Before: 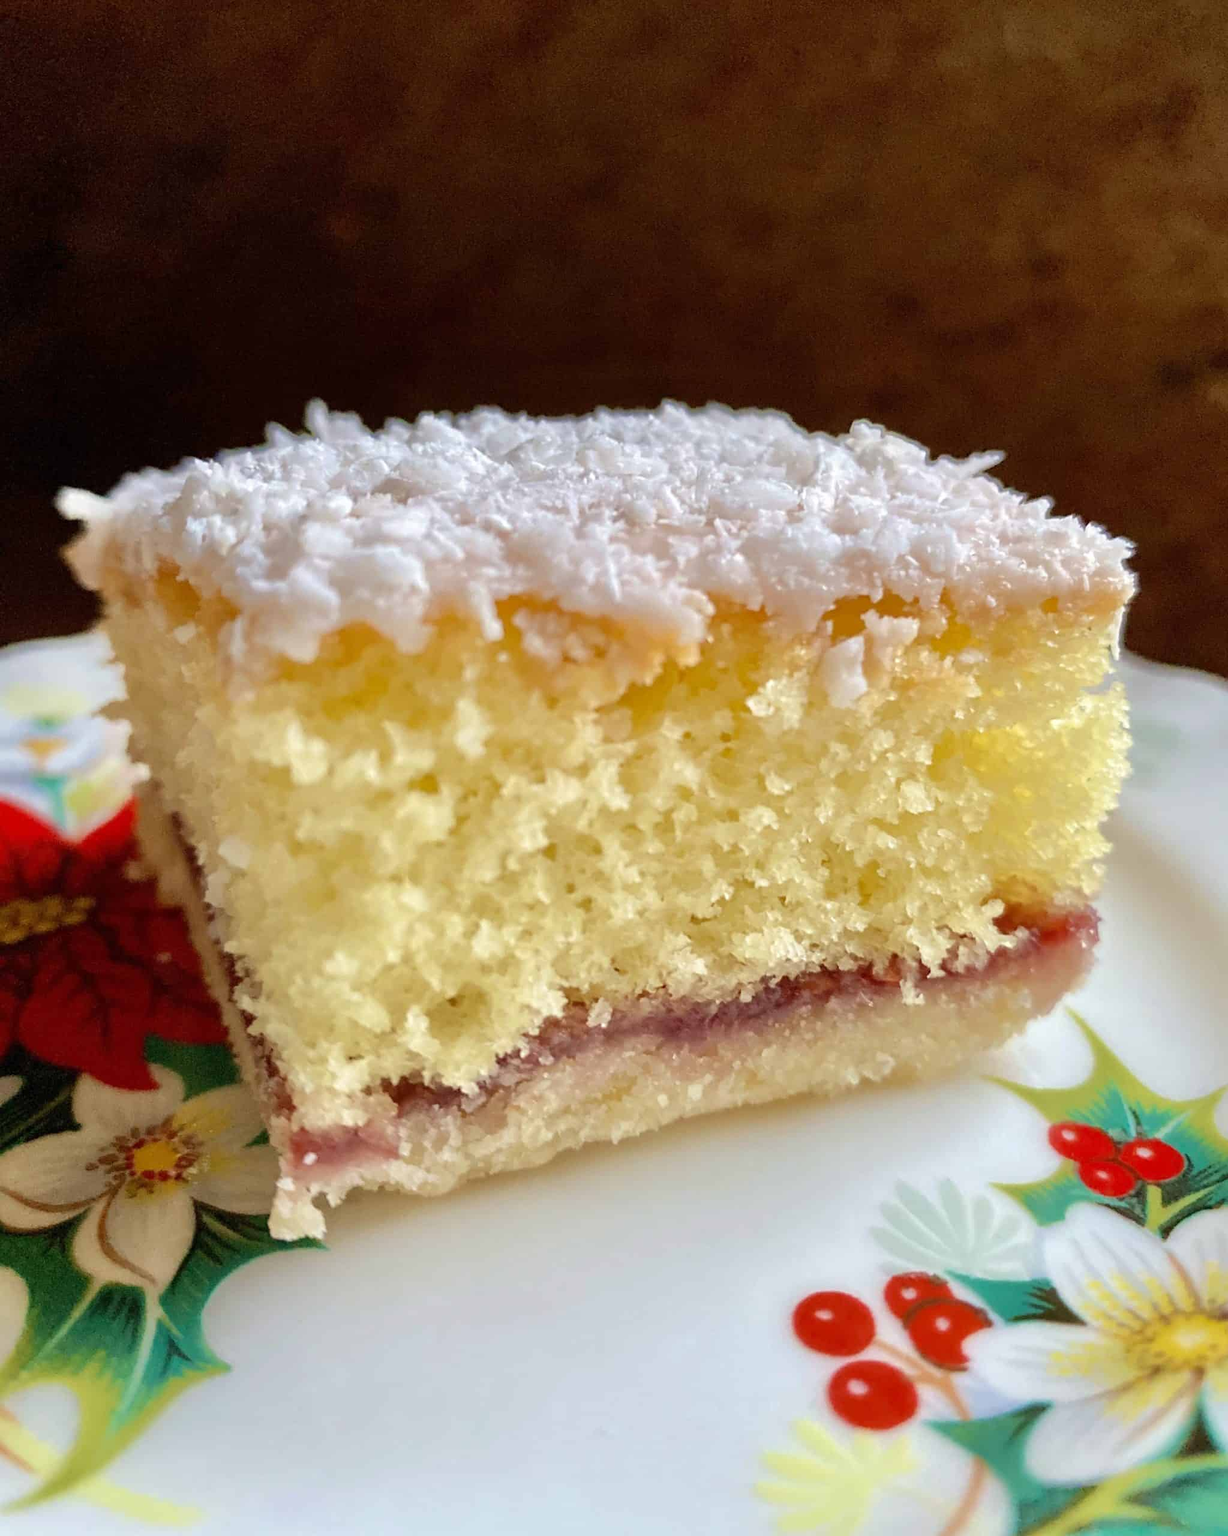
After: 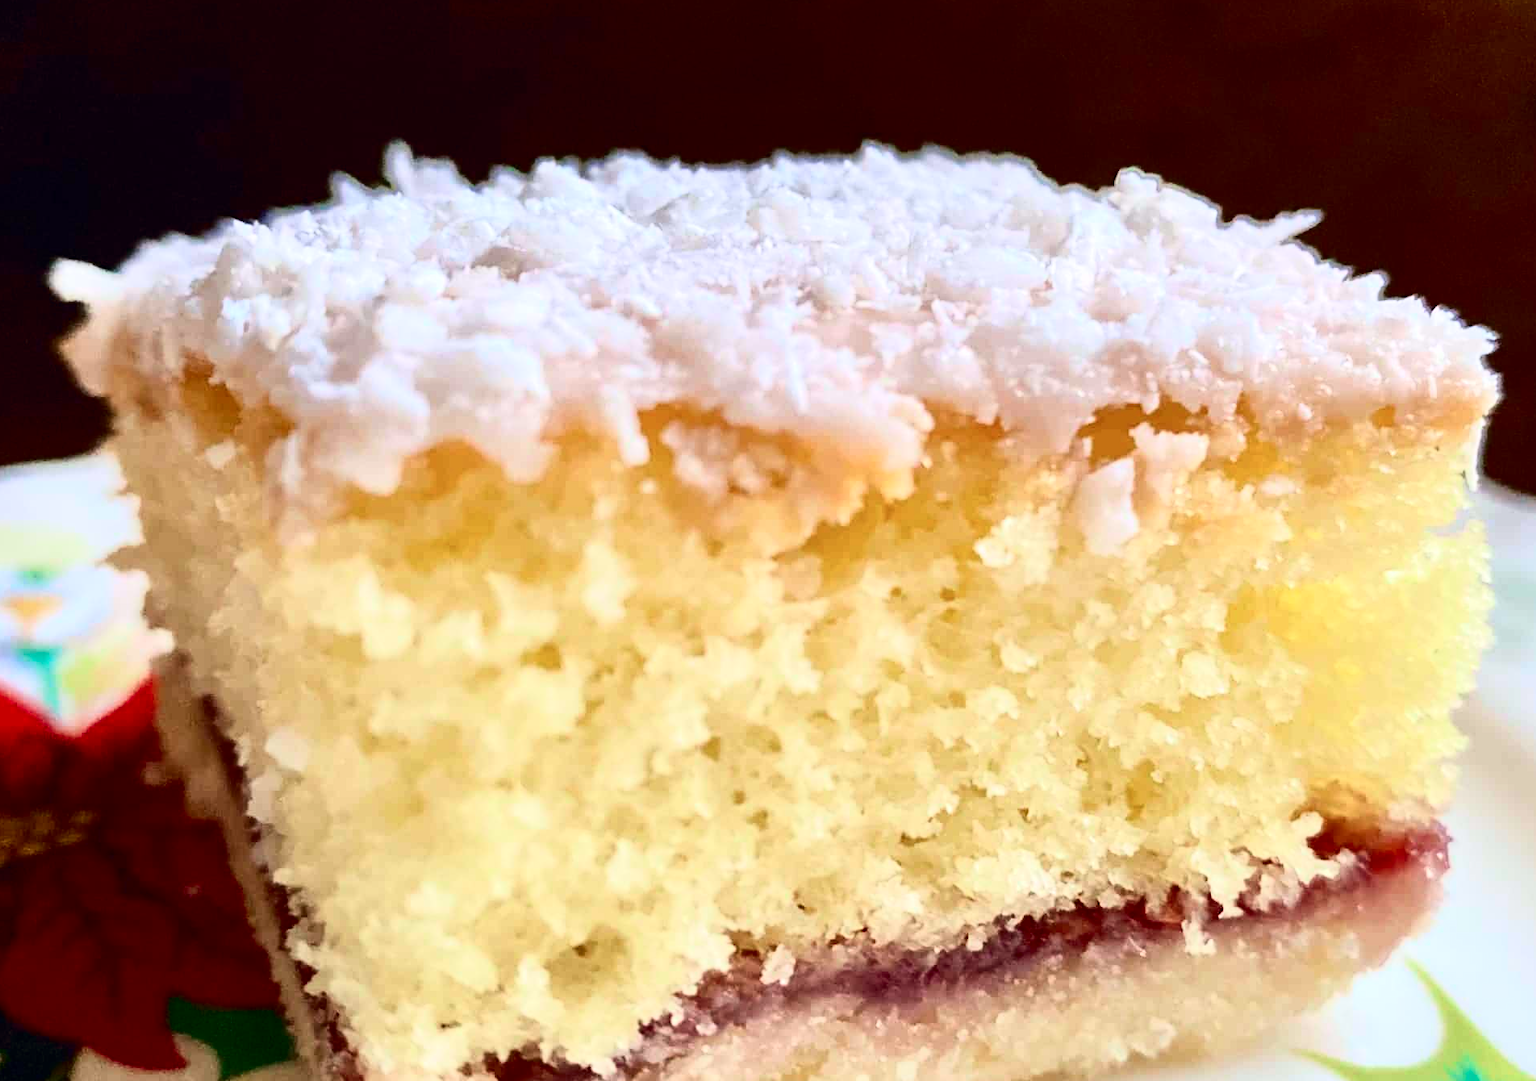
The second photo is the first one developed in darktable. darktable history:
crop: left 1.744%, top 19.225%, right 5.069%, bottom 28.357%
tone curve: curves: ch0 [(0, 0) (0.236, 0.124) (0.373, 0.304) (0.542, 0.593) (0.737, 0.873) (1, 1)]; ch1 [(0, 0) (0.399, 0.328) (0.488, 0.484) (0.598, 0.624) (1, 1)]; ch2 [(0, 0) (0.448, 0.405) (0.523, 0.511) (0.592, 0.59) (1, 1)], color space Lab, independent channels, preserve colors none
